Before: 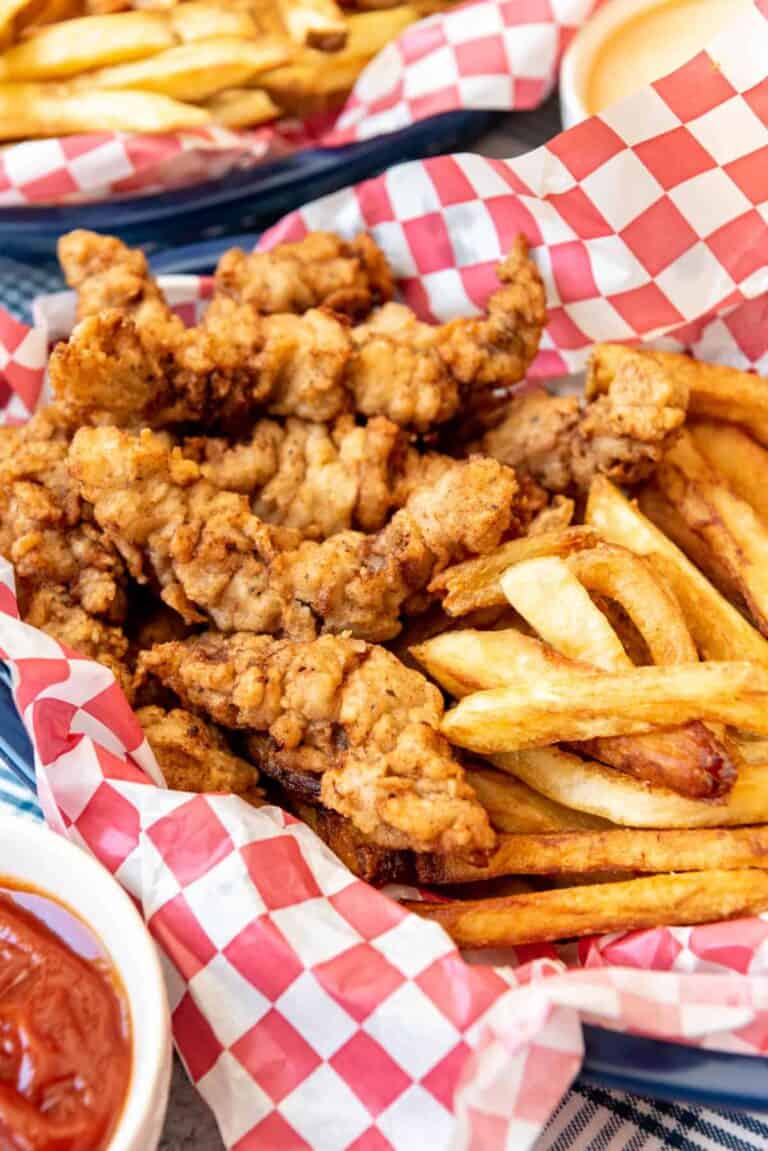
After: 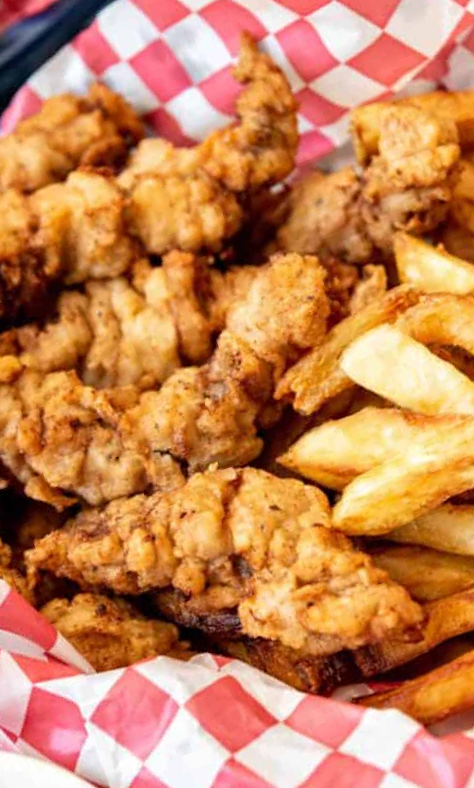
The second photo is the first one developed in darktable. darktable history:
crop and rotate: angle 19.52°, left 6.973%, right 3.864%, bottom 1.141%
